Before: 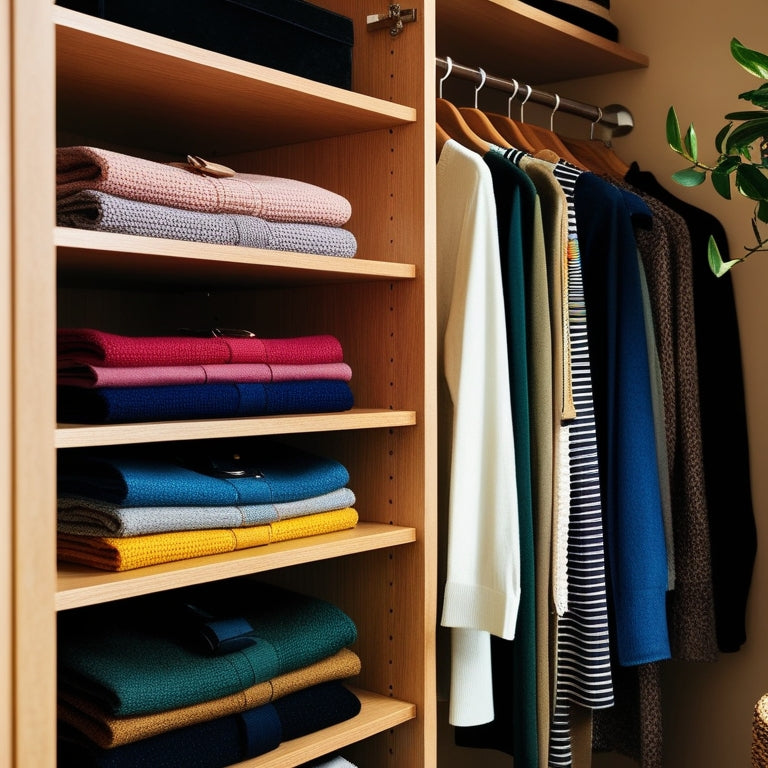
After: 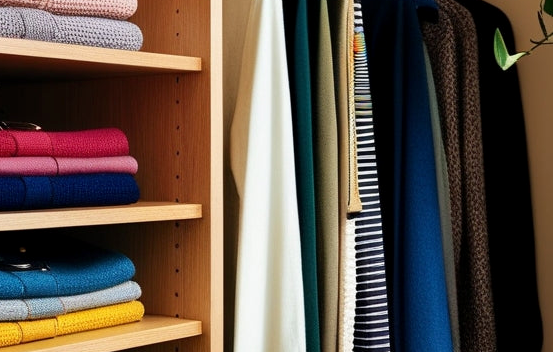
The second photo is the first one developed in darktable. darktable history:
crop and rotate: left 27.938%, top 27.046%, bottom 27.046%
exposure: black level correction 0.001, exposure 0.014 EV, compensate highlight preservation false
